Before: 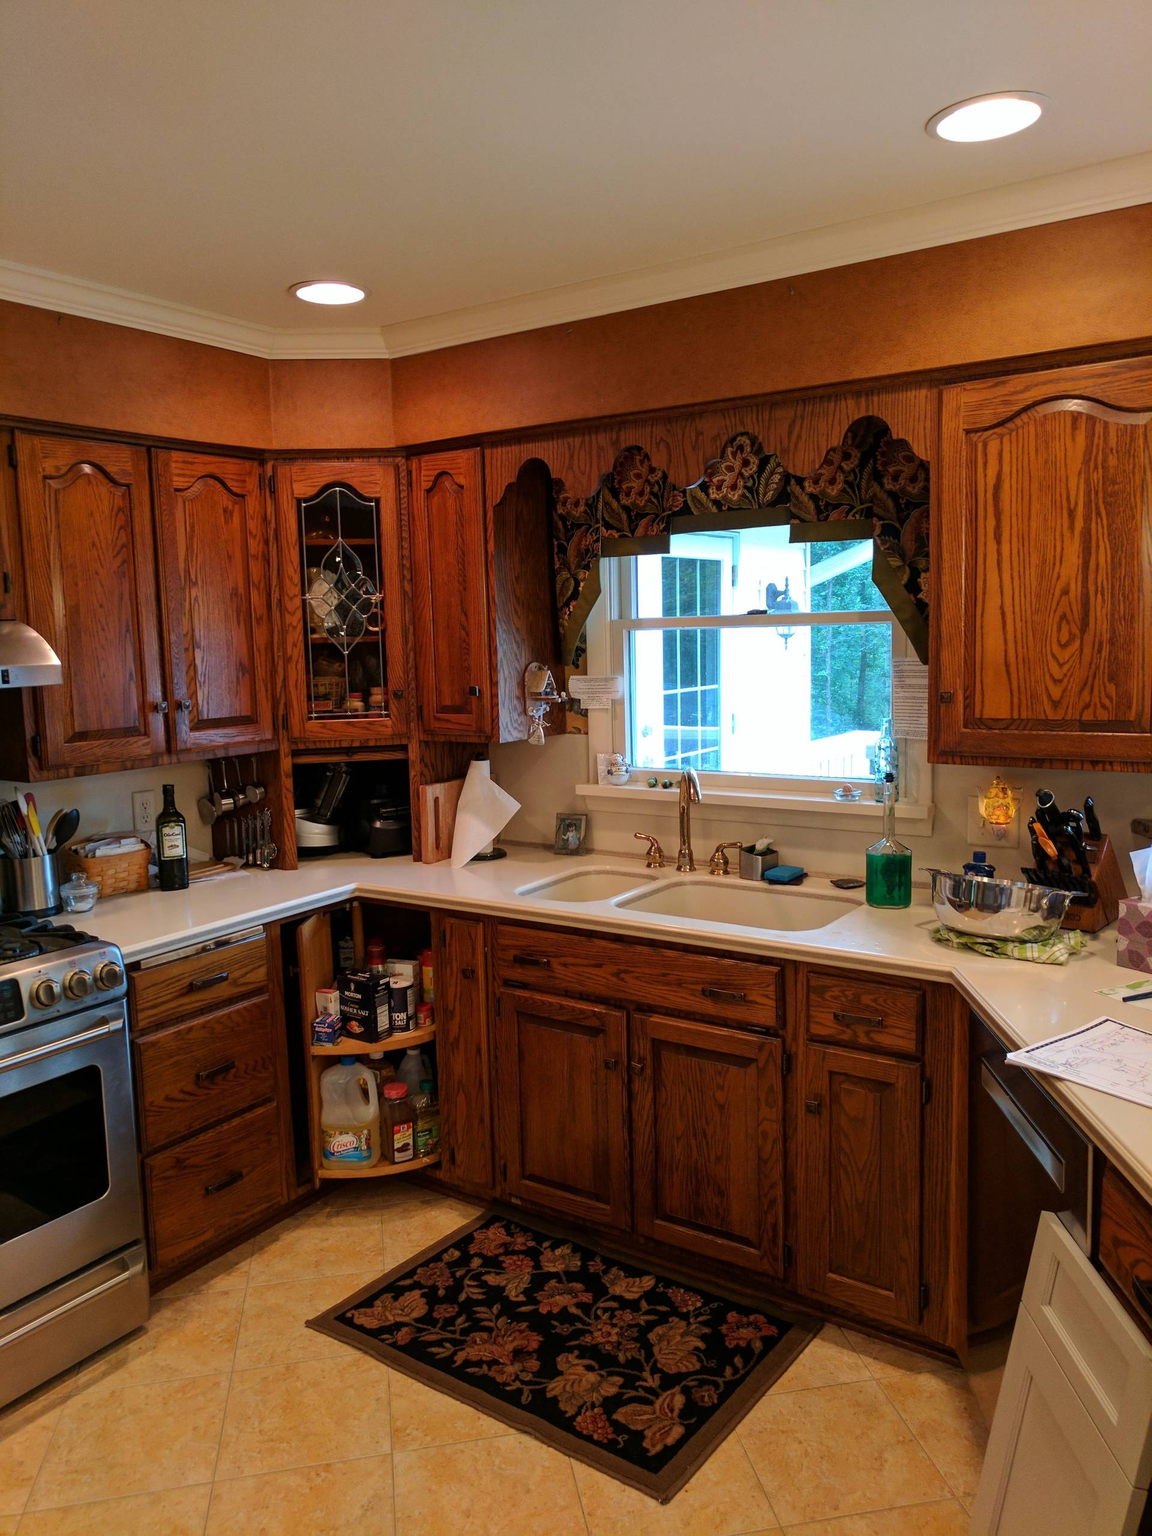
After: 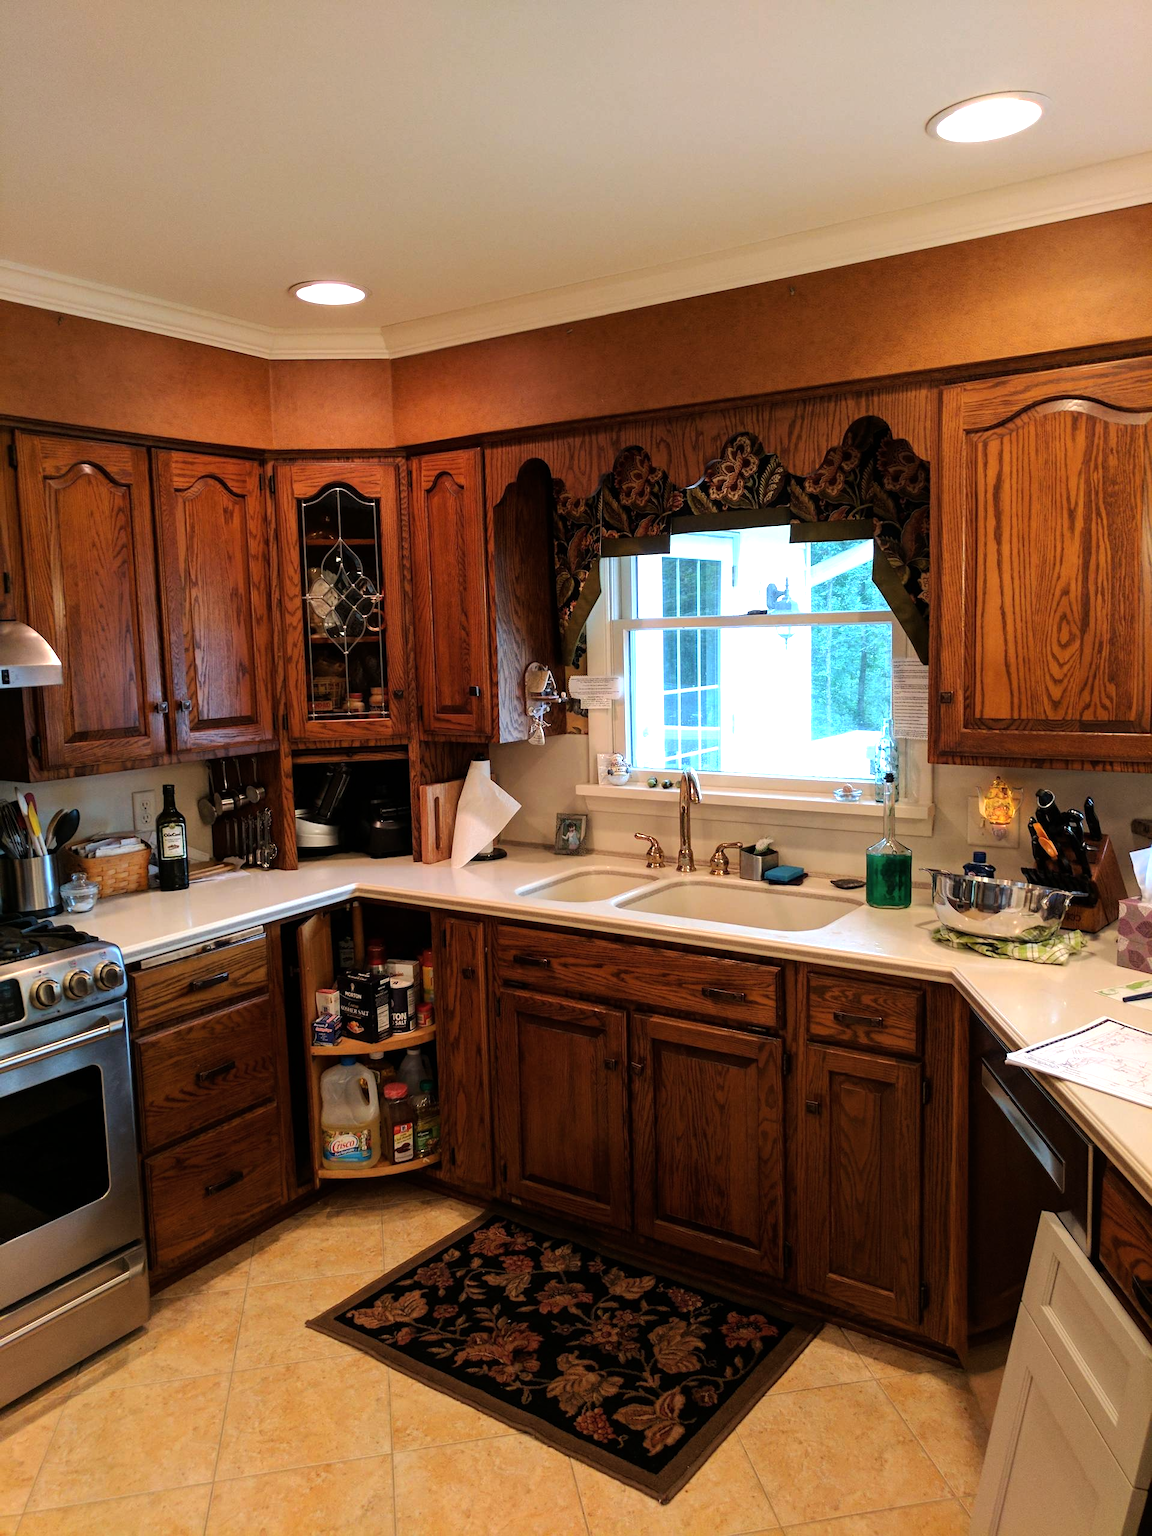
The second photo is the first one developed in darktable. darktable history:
tone equalizer: -8 EV -0.749 EV, -7 EV -0.694 EV, -6 EV -0.625 EV, -5 EV -0.388 EV, -3 EV 0.398 EV, -2 EV 0.6 EV, -1 EV 0.689 EV, +0 EV 0.777 EV, mask exposure compensation -0.515 EV
contrast brightness saturation: saturation -0.066
